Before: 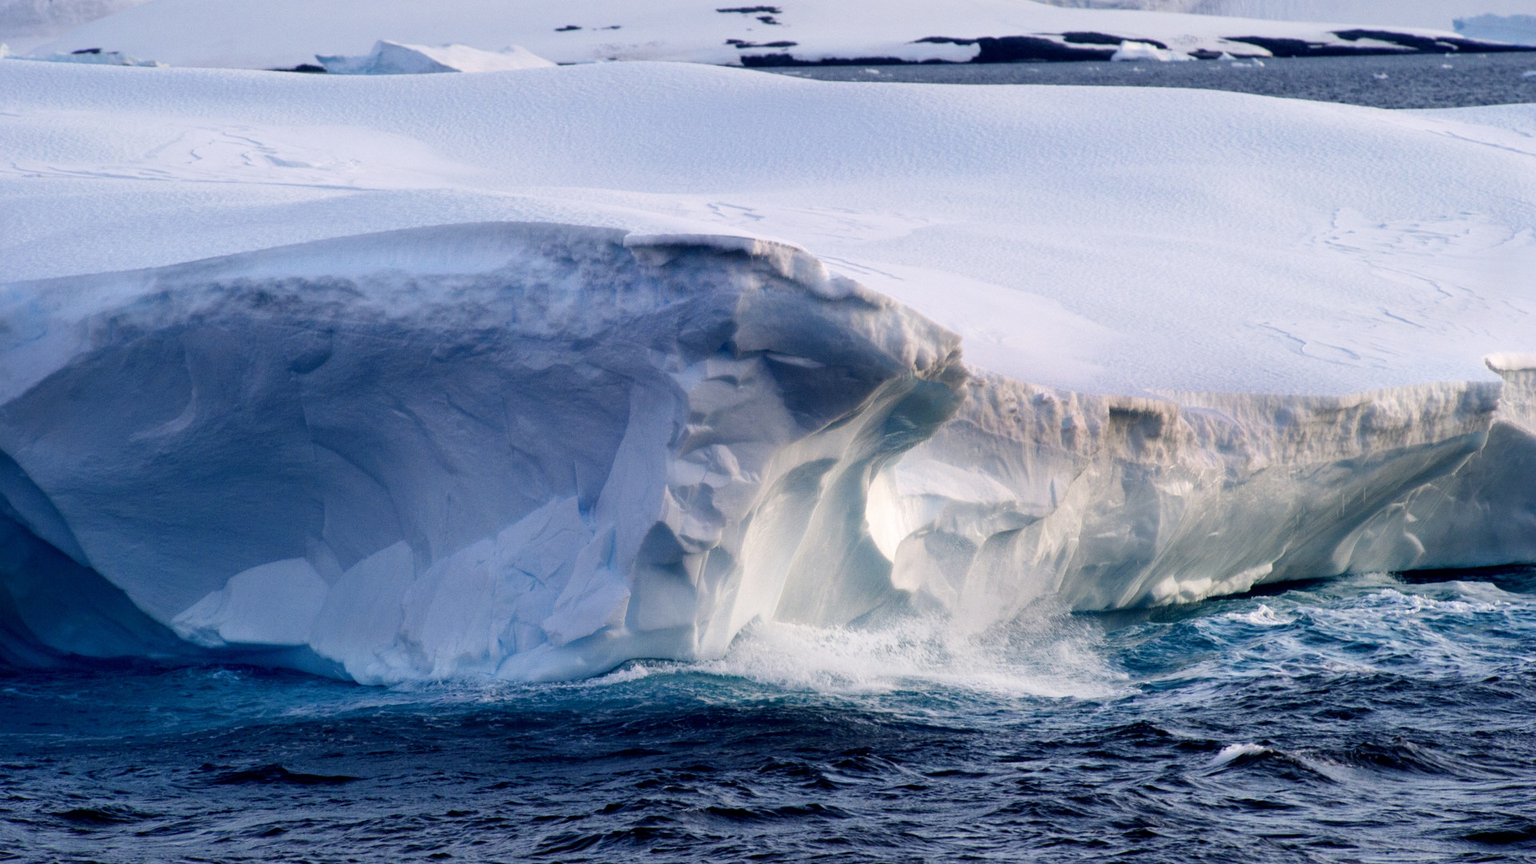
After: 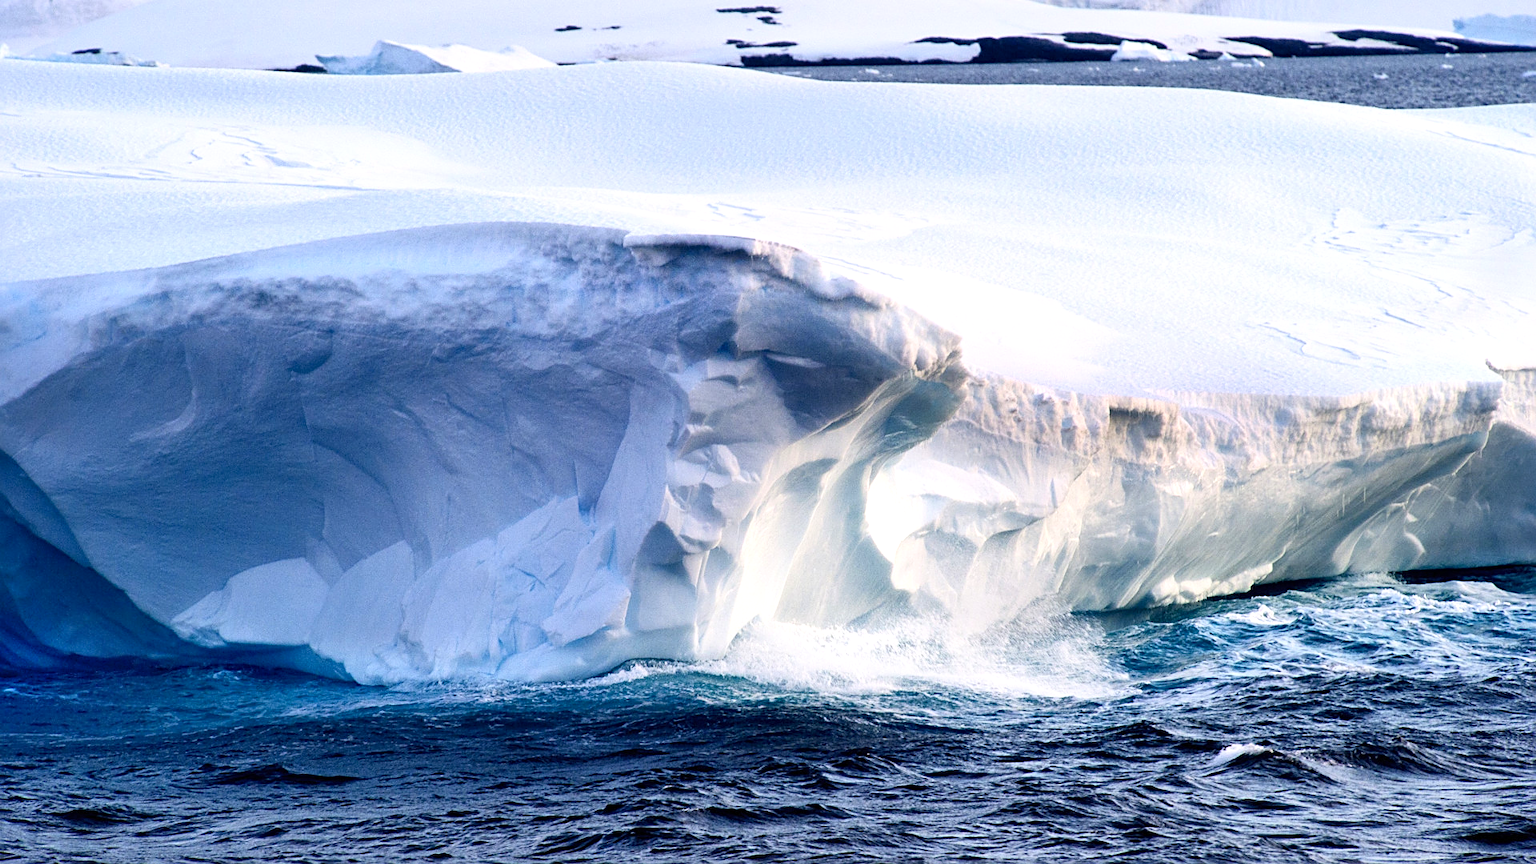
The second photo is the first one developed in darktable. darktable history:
contrast brightness saturation: contrast 0.196, brightness 0.159, saturation 0.215
sharpen: on, module defaults
shadows and highlights: radius 45.44, white point adjustment 6.51, compress 79.45%, highlights color adjustment 32.32%, soften with gaussian
